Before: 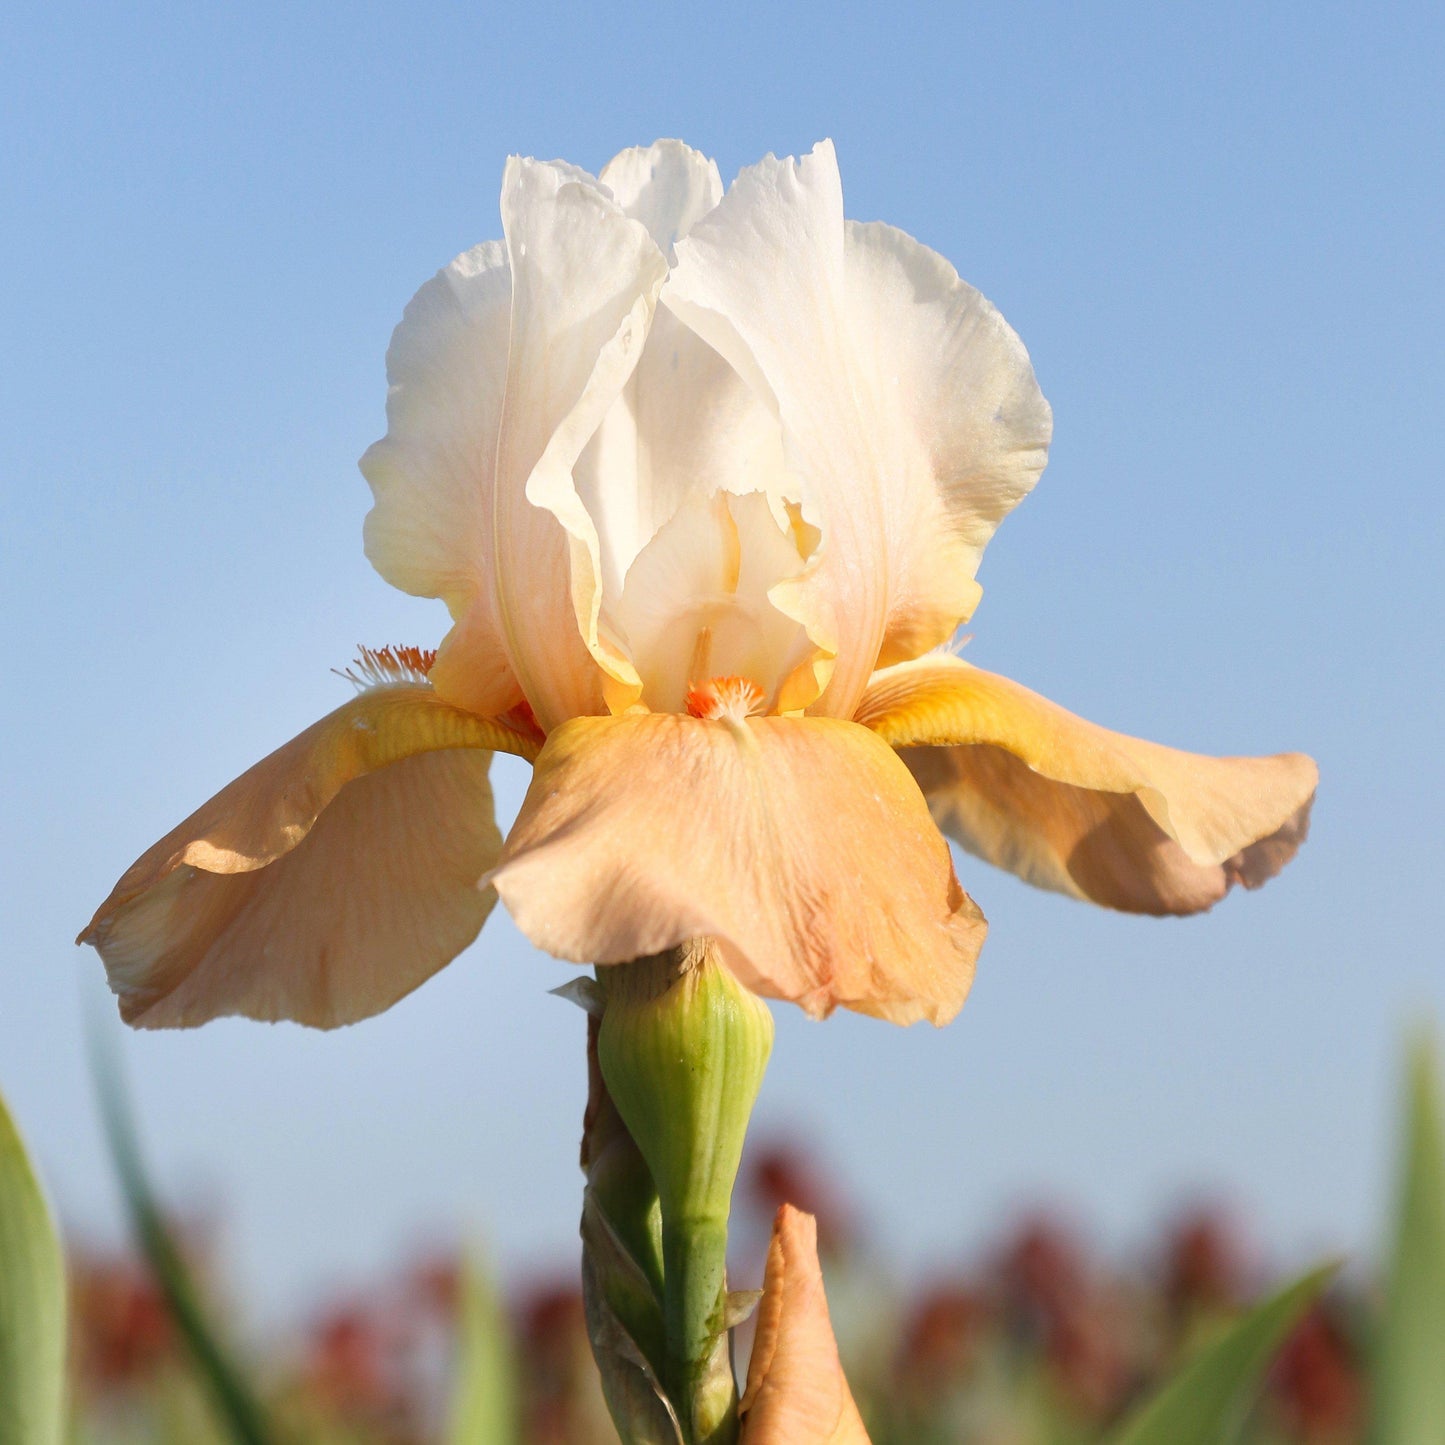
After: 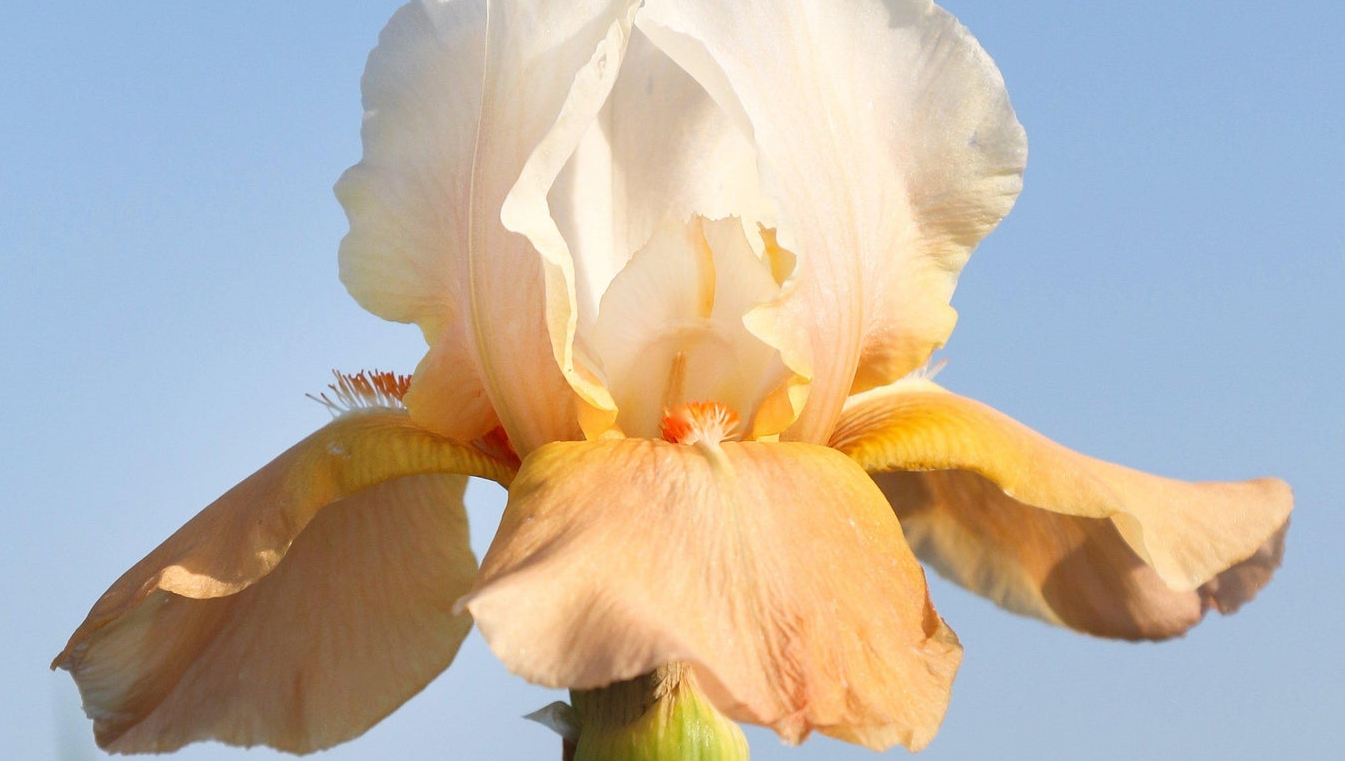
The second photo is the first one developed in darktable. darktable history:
crop: left 1.744%, top 19.084%, right 5.168%, bottom 28.206%
